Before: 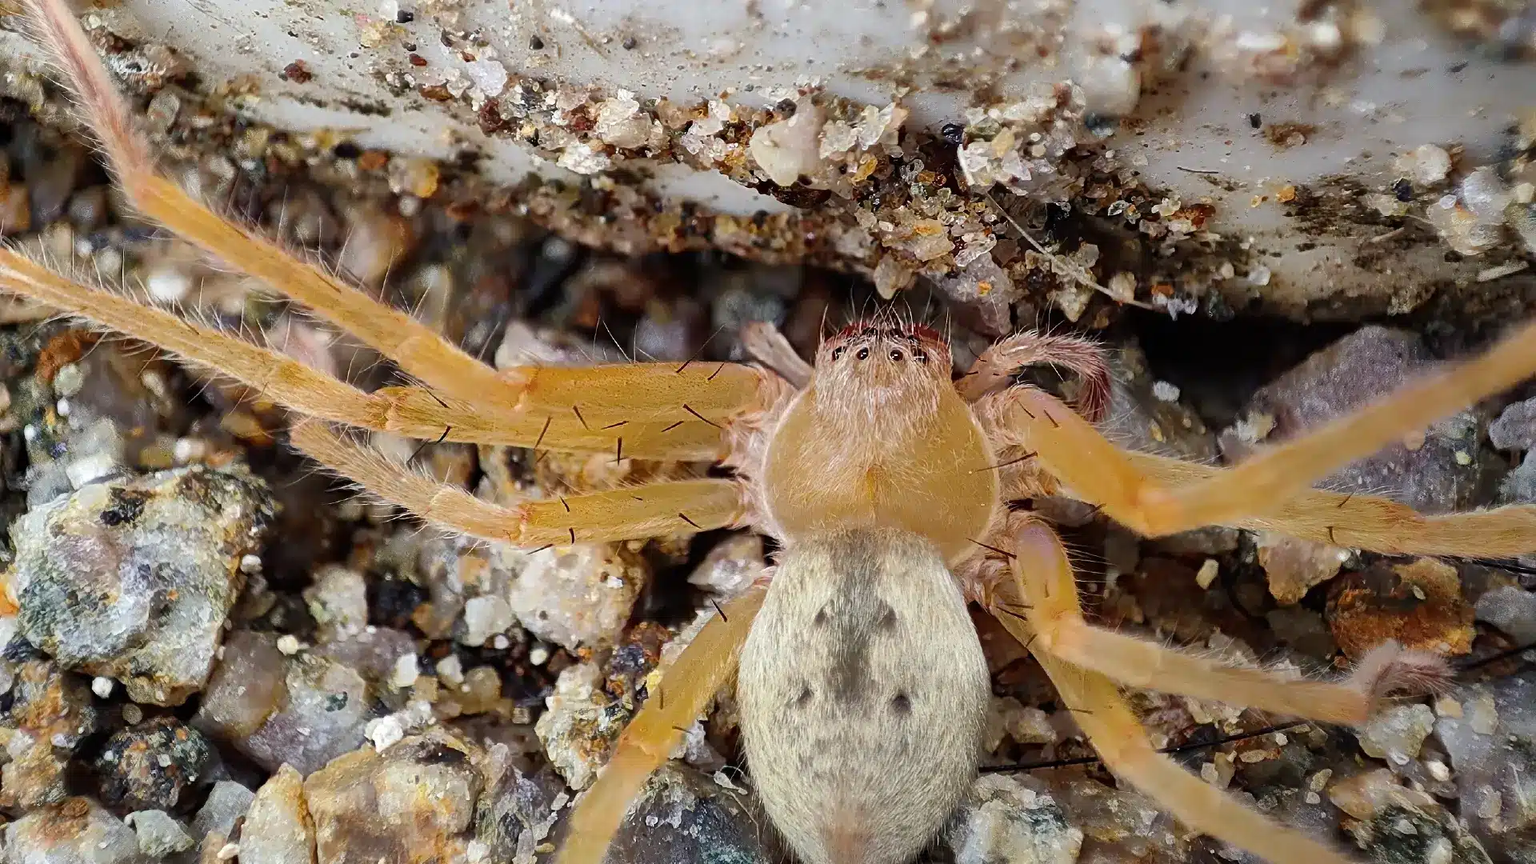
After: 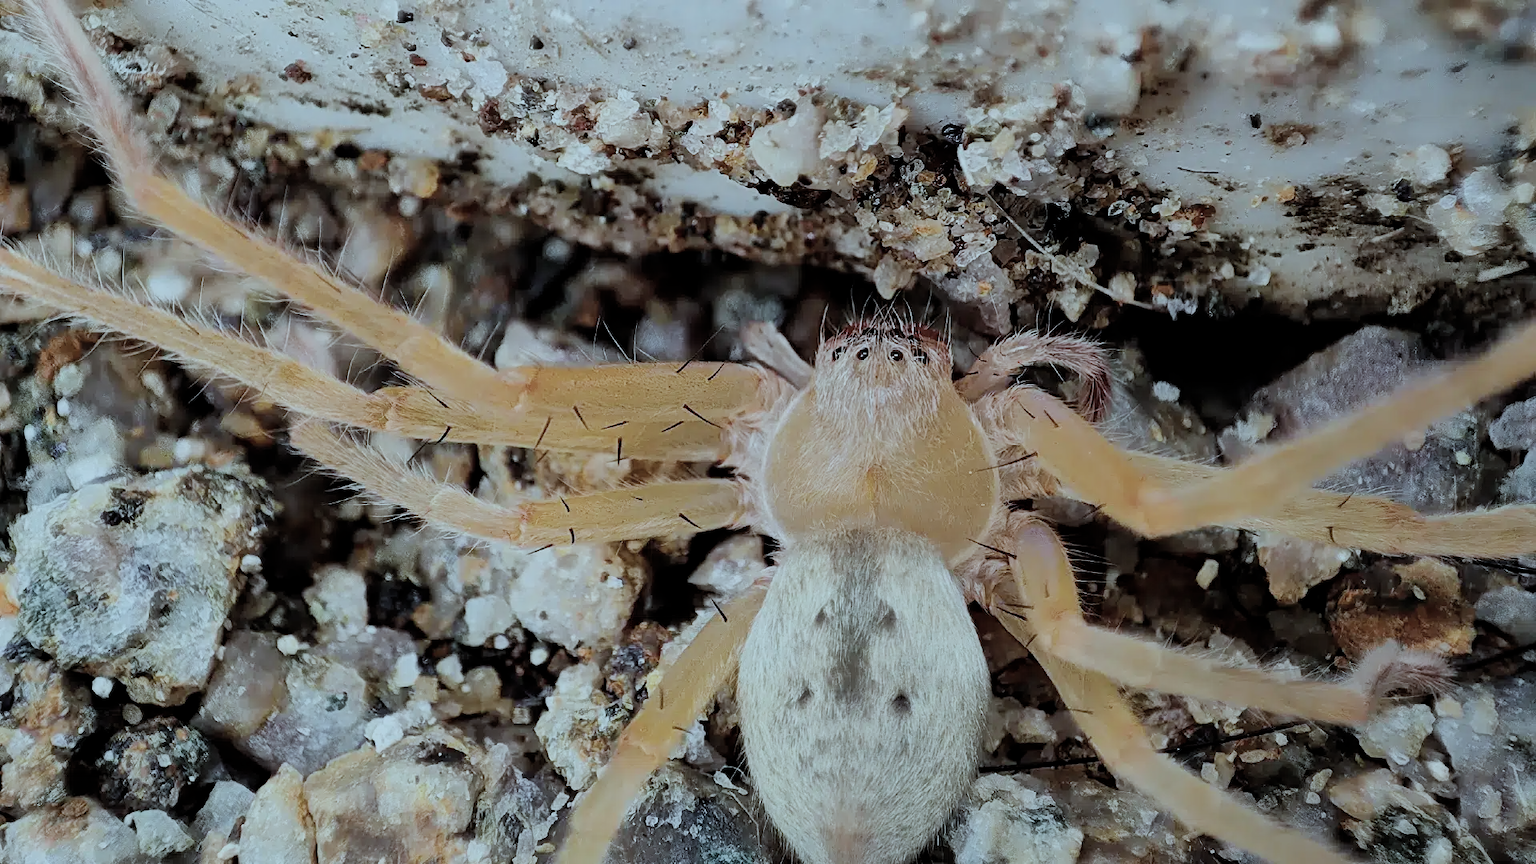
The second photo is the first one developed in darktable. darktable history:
shadows and highlights: shadows -11.23, white point adjustment 1.45, highlights 9.04
color correction: highlights a* -12.58, highlights b* -17.84, saturation 0.699
filmic rgb: middle gray luminance 29.81%, black relative exposure -9.04 EV, white relative exposure 7.01 EV, target black luminance 0%, hardness 2.97, latitude 2.3%, contrast 0.962, highlights saturation mix 5.22%, shadows ↔ highlights balance 12.74%
